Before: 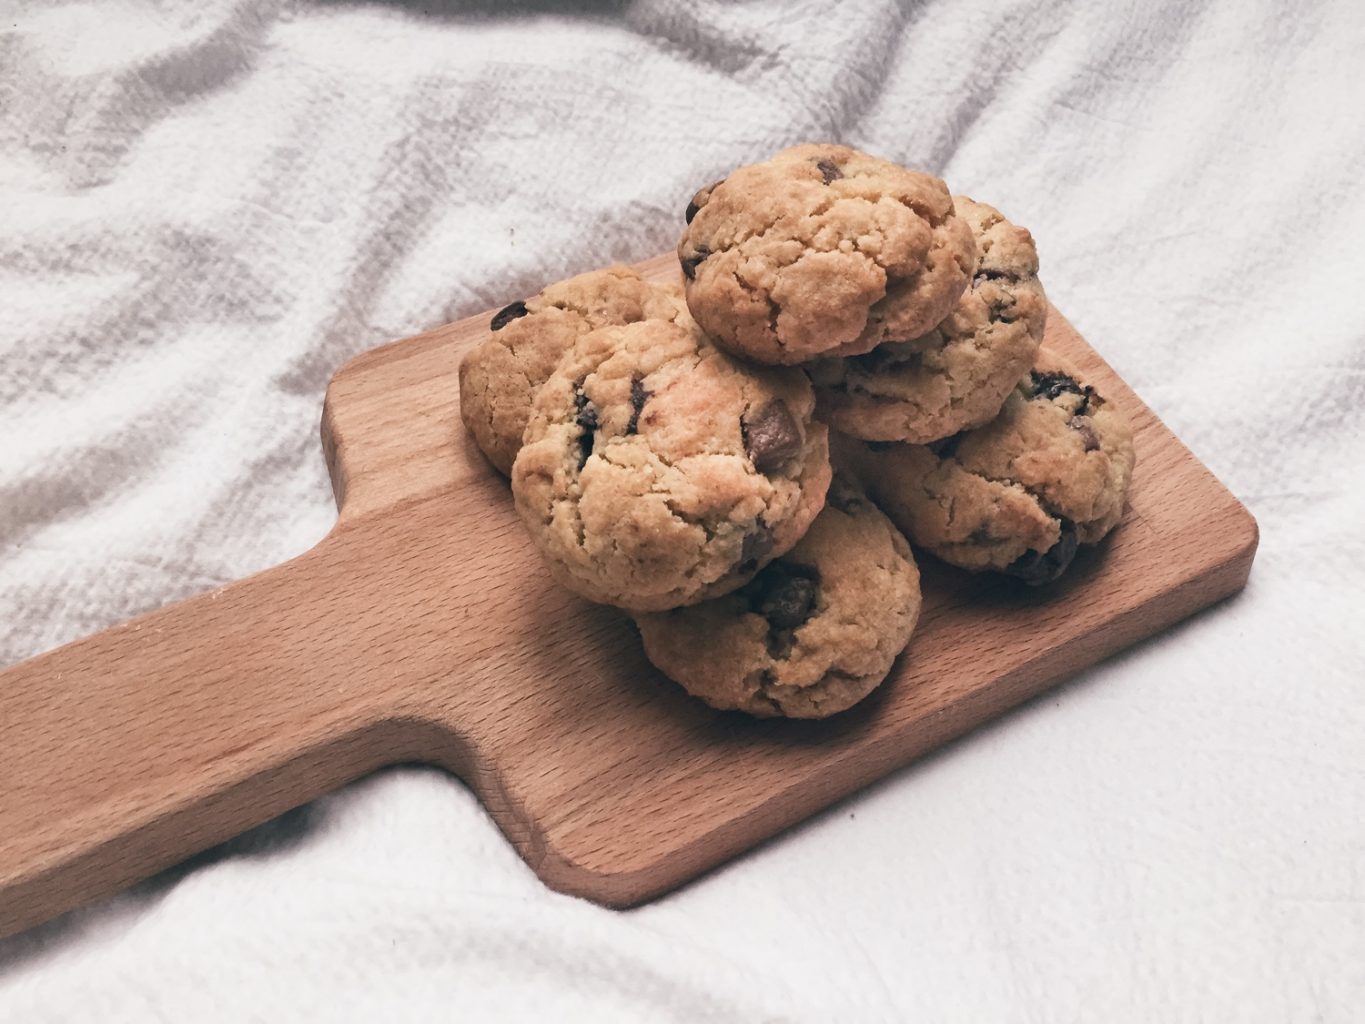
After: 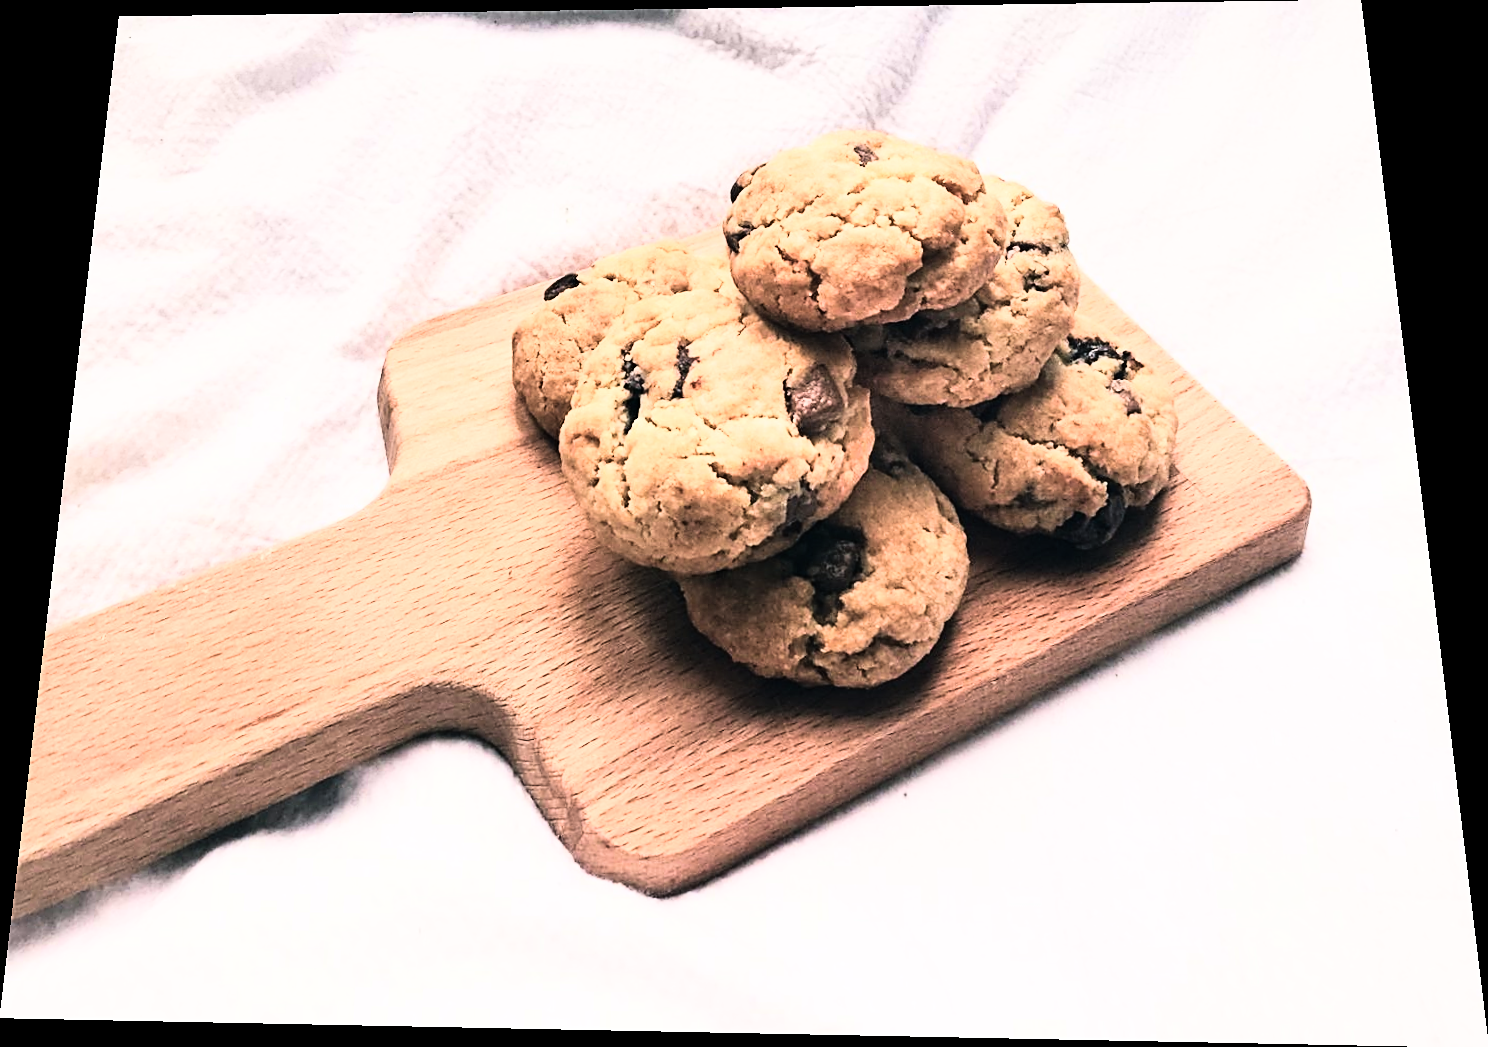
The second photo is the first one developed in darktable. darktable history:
rotate and perspective: rotation 0.128°, lens shift (vertical) -0.181, lens shift (horizontal) -0.044, shear 0.001, automatic cropping off
velvia: on, module defaults
sharpen: on, module defaults
rgb curve: curves: ch0 [(0, 0) (0.21, 0.15) (0.24, 0.21) (0.5, 0.75) (0.75, 0.96) (0.89, 0.99) (1, 1)]; ch1 [(0, 0.02) (0.21, 0.13) (0.25, 0.2) (0.5, 0.67) (0.75, 0.9) (0.89, 0.97) (1, 1)]; ch2 [(0, 0.02) (0.21, 0.13) (0.25, 0.2) (0.5, 0.67) (0.75, 0.9) (0.89, 0.97) (1, 1)], compensate middle gray true
